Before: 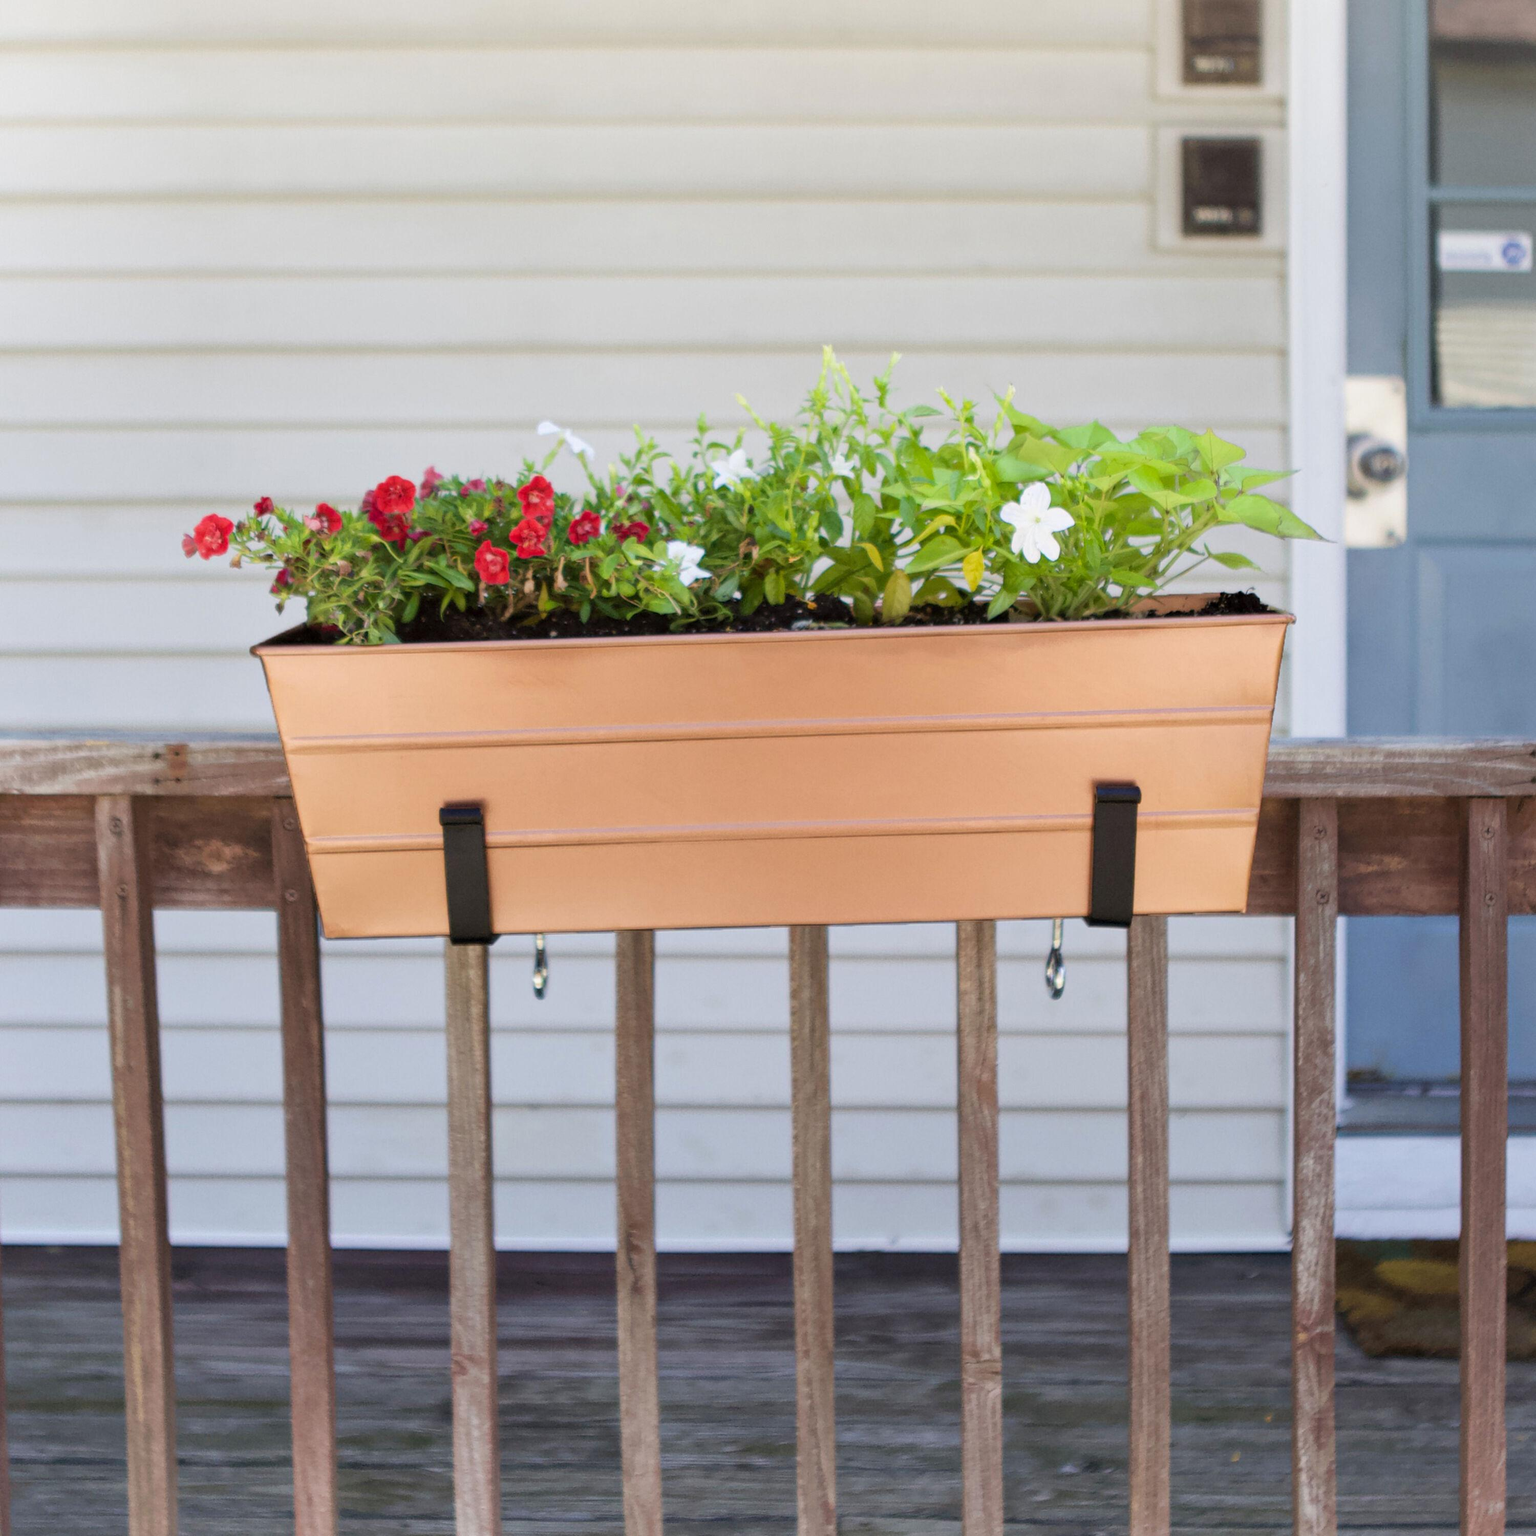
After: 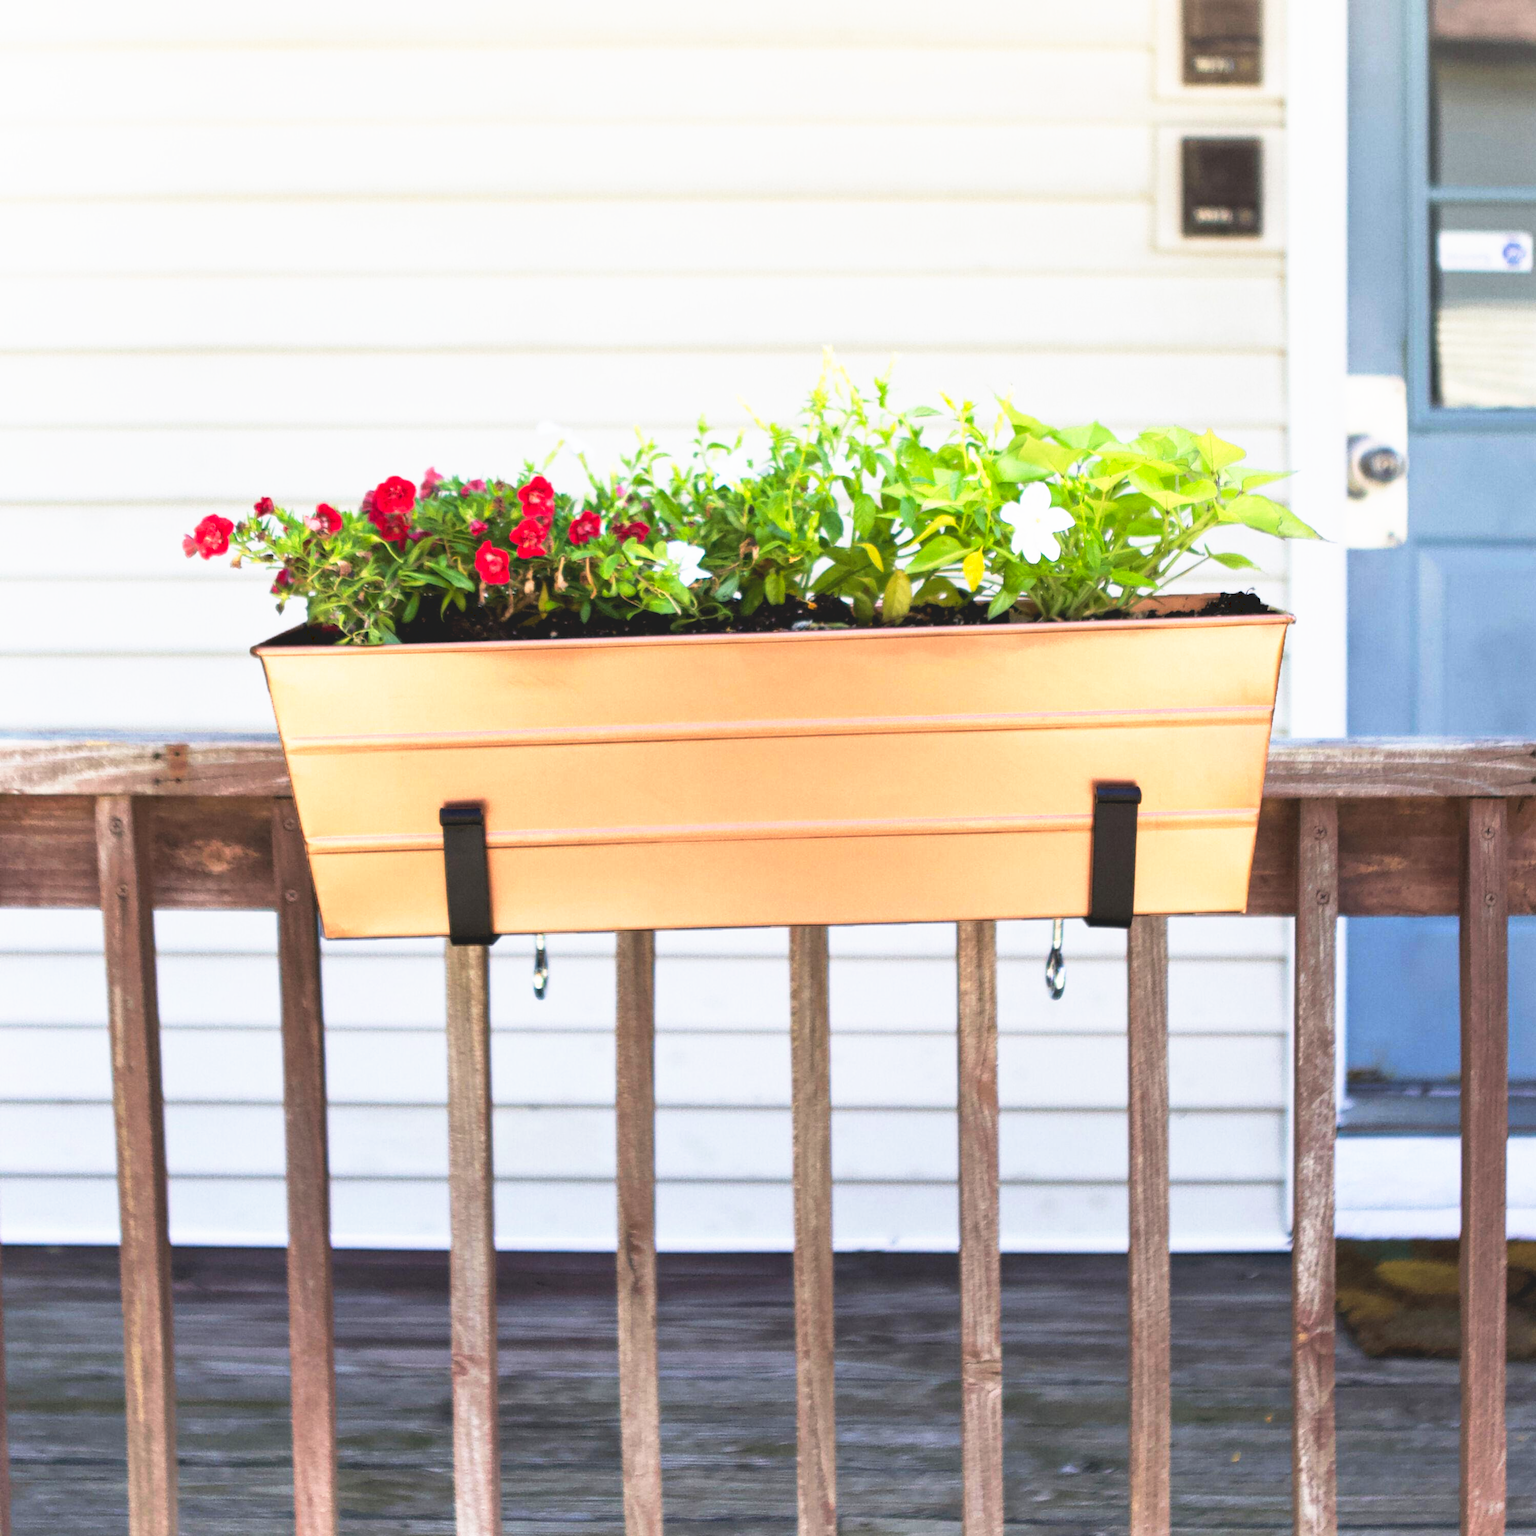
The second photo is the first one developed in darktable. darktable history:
tone curve: curves: ch0 [(0, 0) (0.003, 0.116) (0.011, 0.116) (0.025, 0.113) (0.044, 0.114) (0.069, 0.118) (0.1, 0.137) (0.136, 0.171) (0.177, 0.213) (0.224, 0.259) (0.277, 0.316) (0.335, 0.381) (0.399, 0.458) (0.468, 0.548) (0.543, 0.654) (0.623, 0.775) (0.709, 0.895) (0.801, 0.972) (0.898, 0.991) (1, 1)], preserve colors none
